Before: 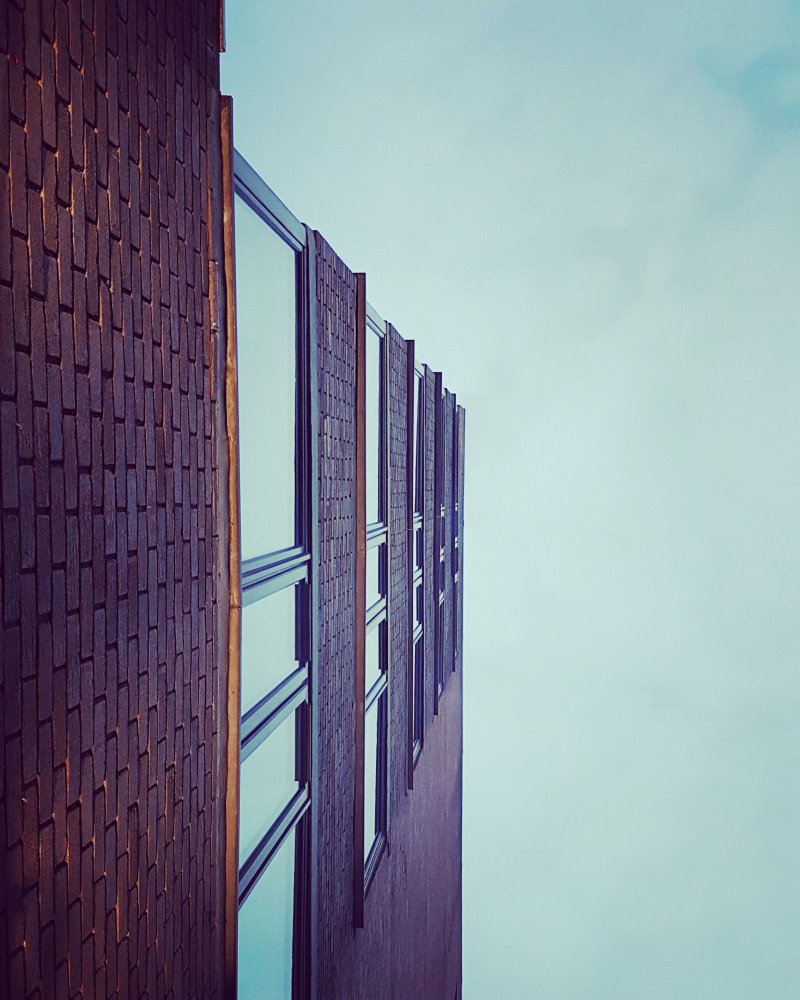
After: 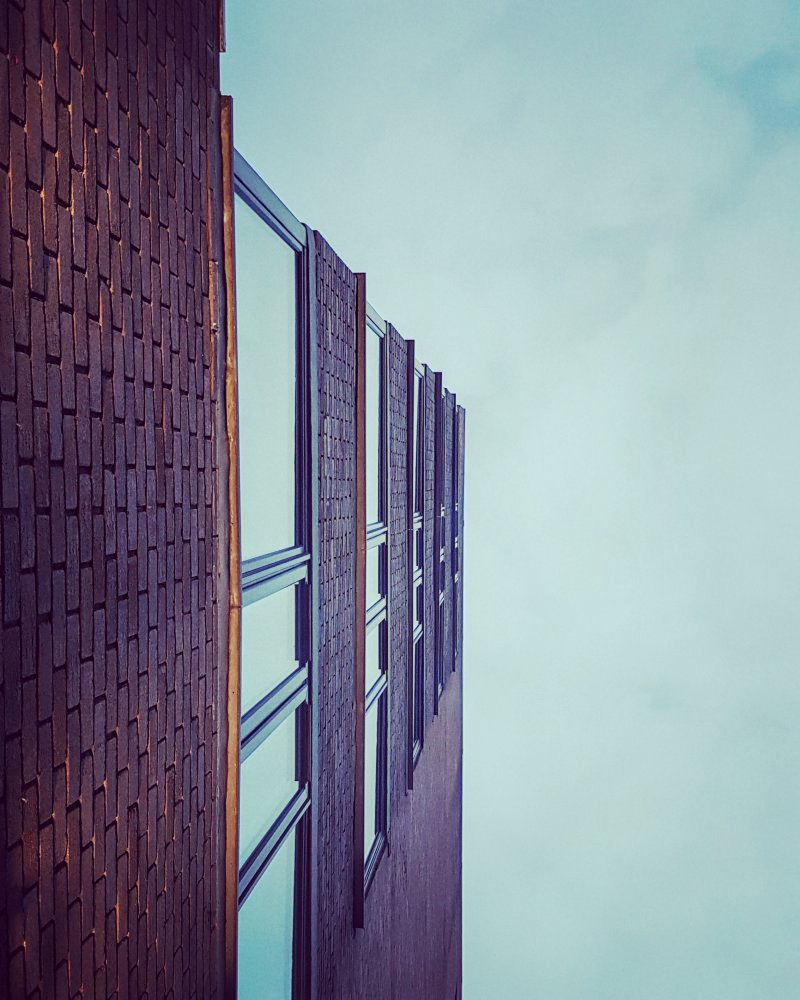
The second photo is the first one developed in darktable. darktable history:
local contrast: on, module defaults
color correction: highlights b* 0.06
